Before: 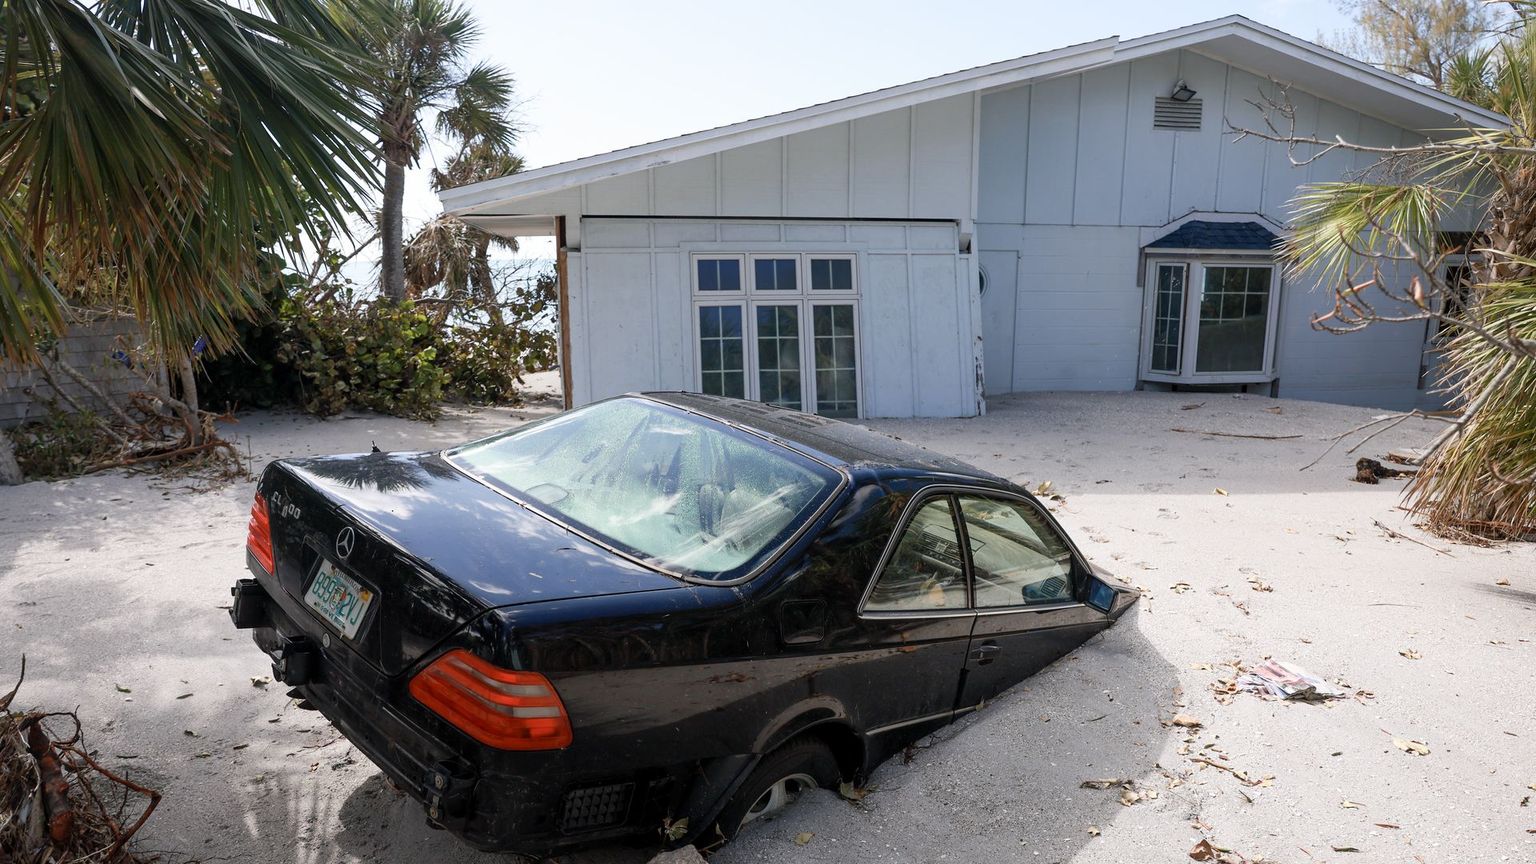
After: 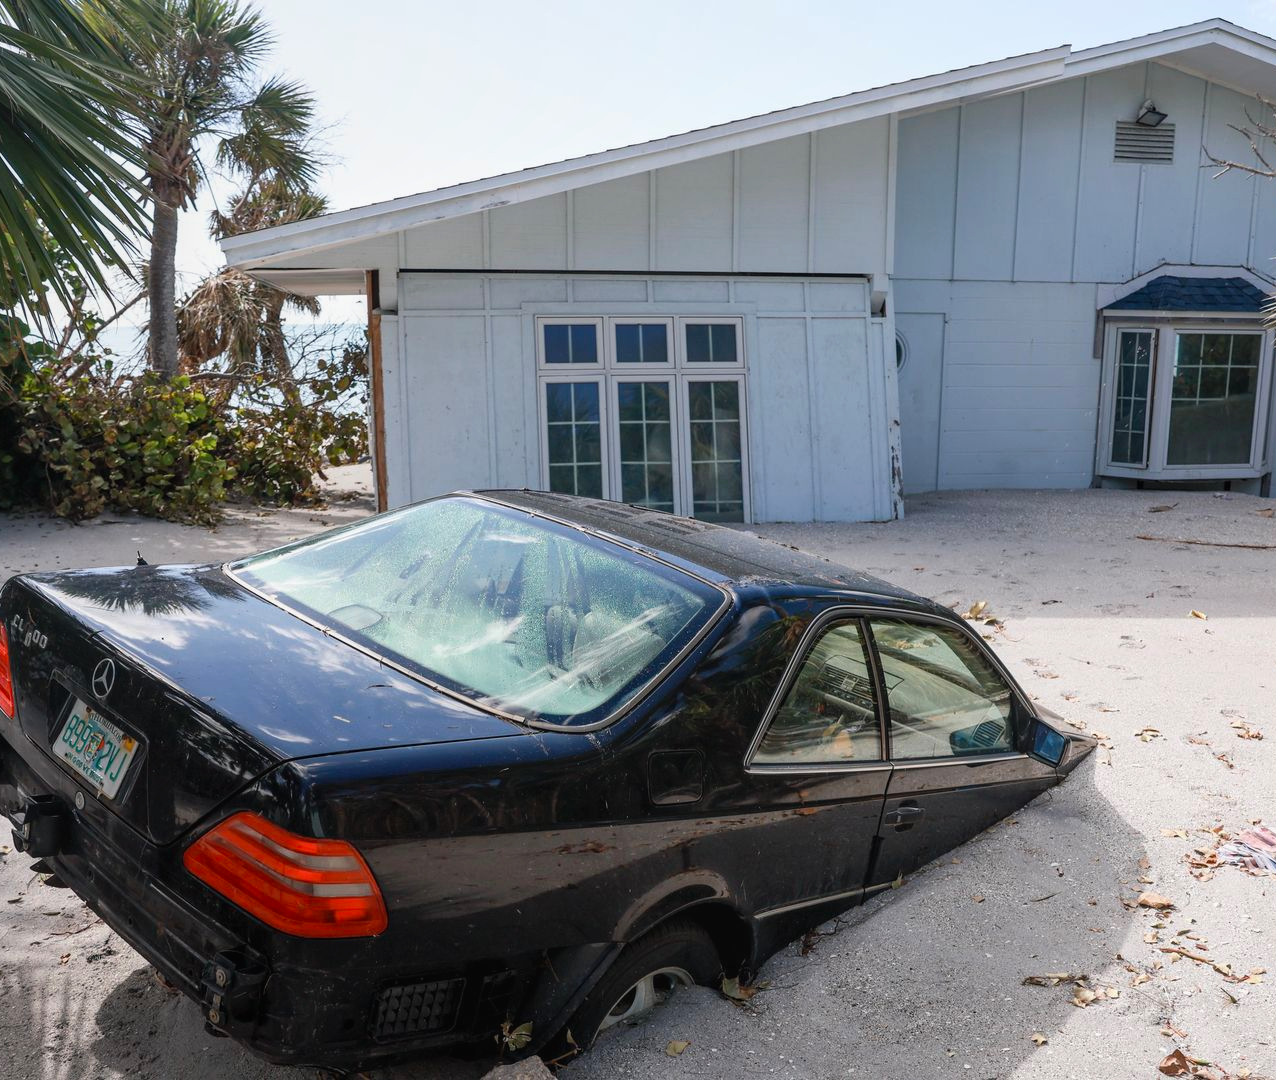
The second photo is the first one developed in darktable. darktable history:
crop: left 17.105%, right 16.387%
local contrast: detail 110%
